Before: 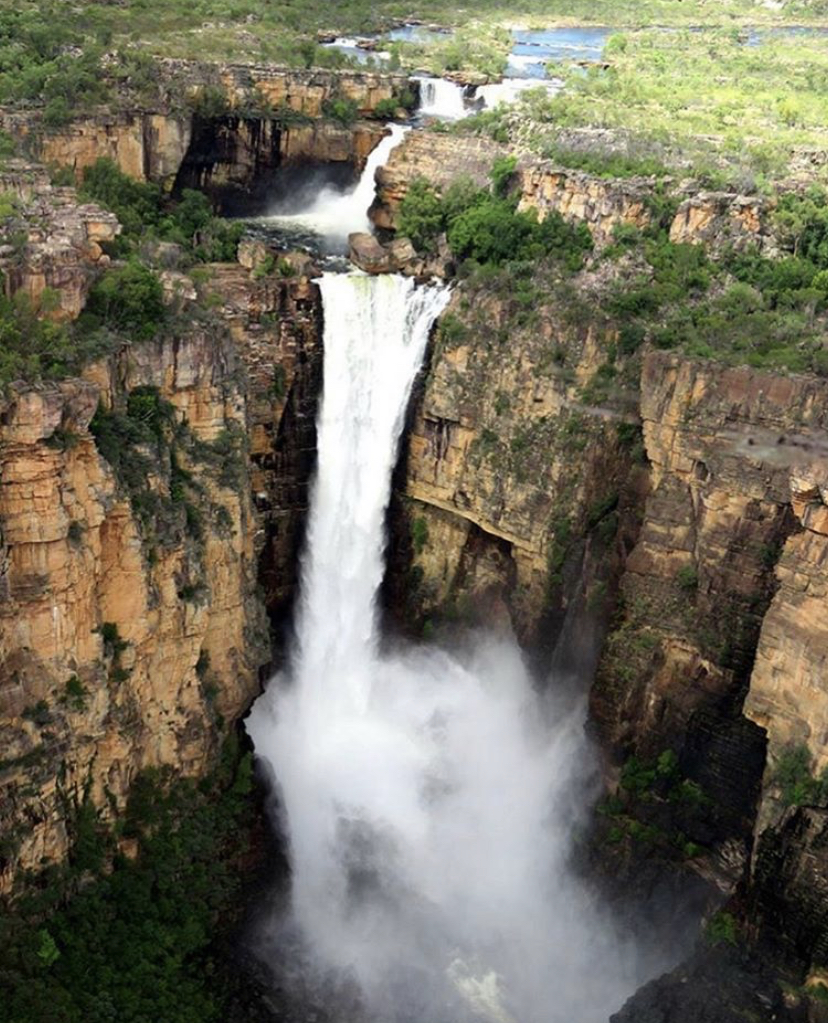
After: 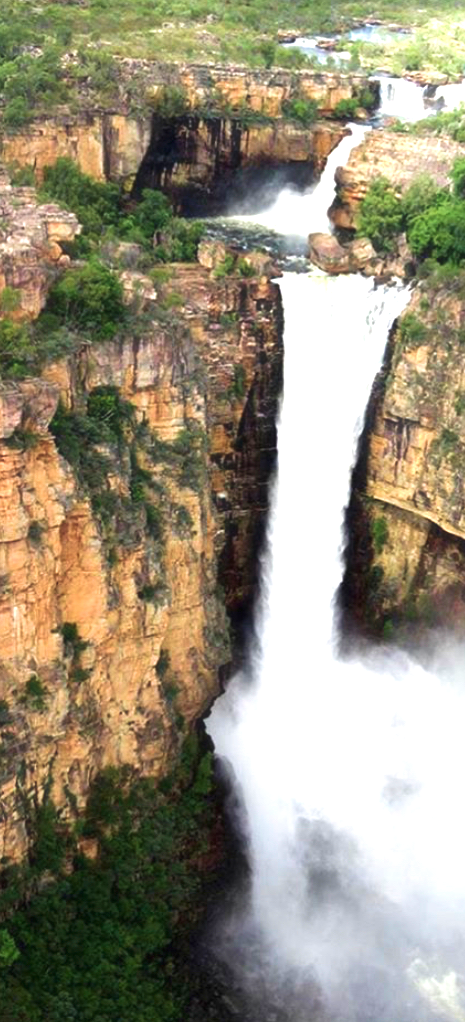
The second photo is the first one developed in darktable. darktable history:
velvia: on, module defaults
exposure: exposure 0.768 EV, compensate exposure bias true, compensate highlight preservation false
haze removal: strength -0.112, compatibility mode true, adaptive false
crop: left 4.84%, right 38.908%
